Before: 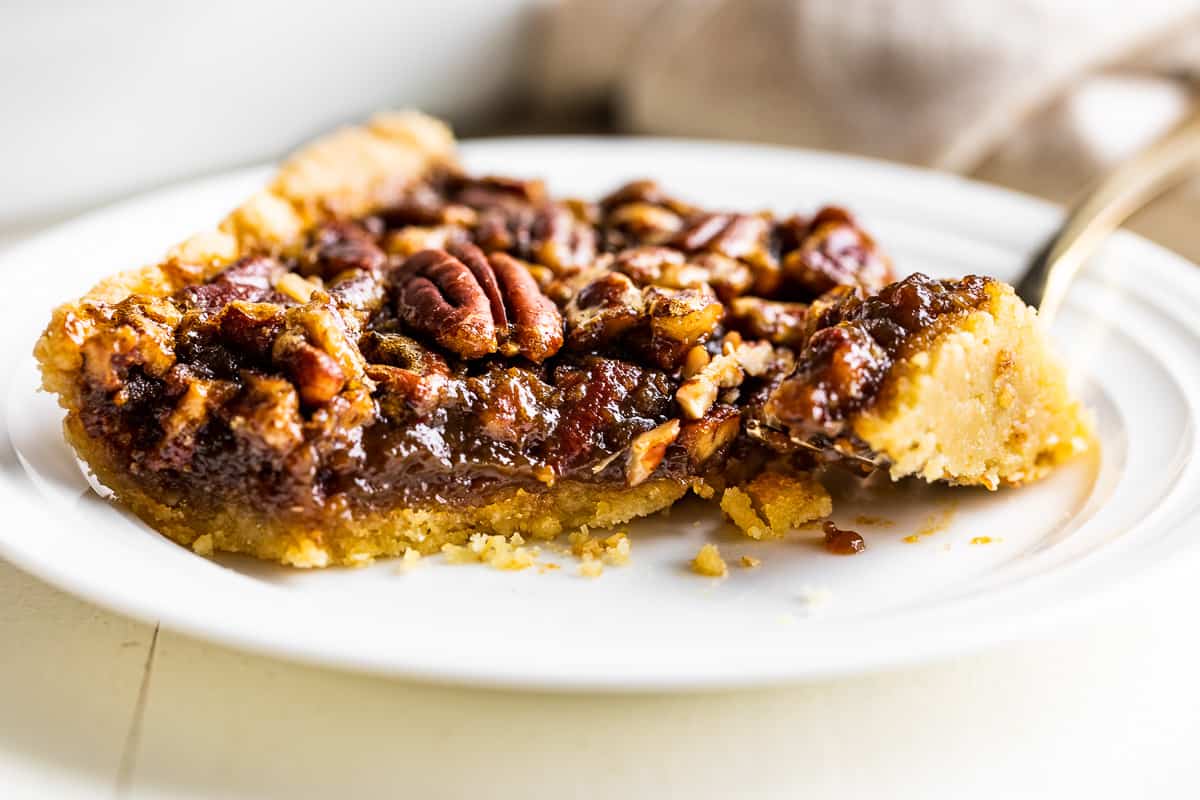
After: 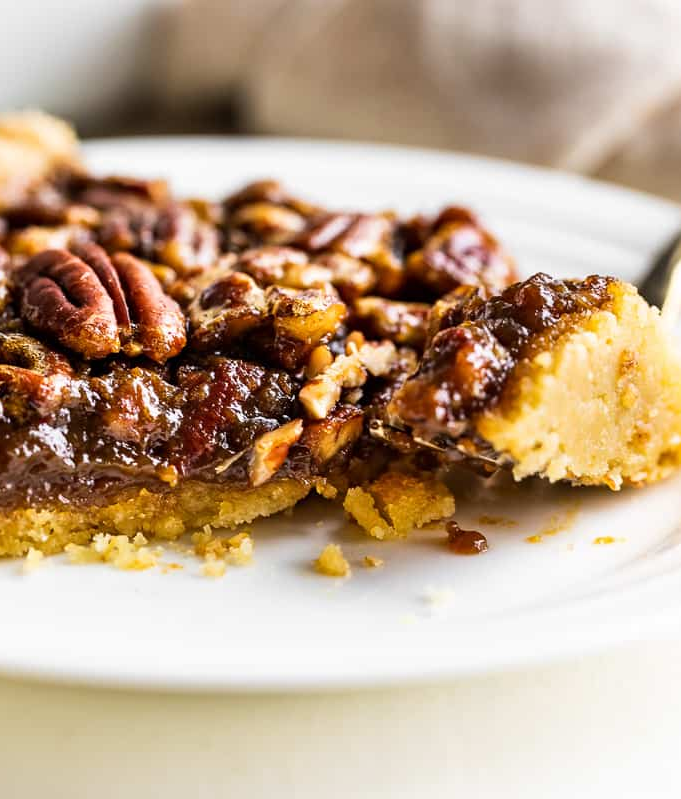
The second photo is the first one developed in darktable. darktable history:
crop: left 31.473%, top 0.002%, right 11.774%
